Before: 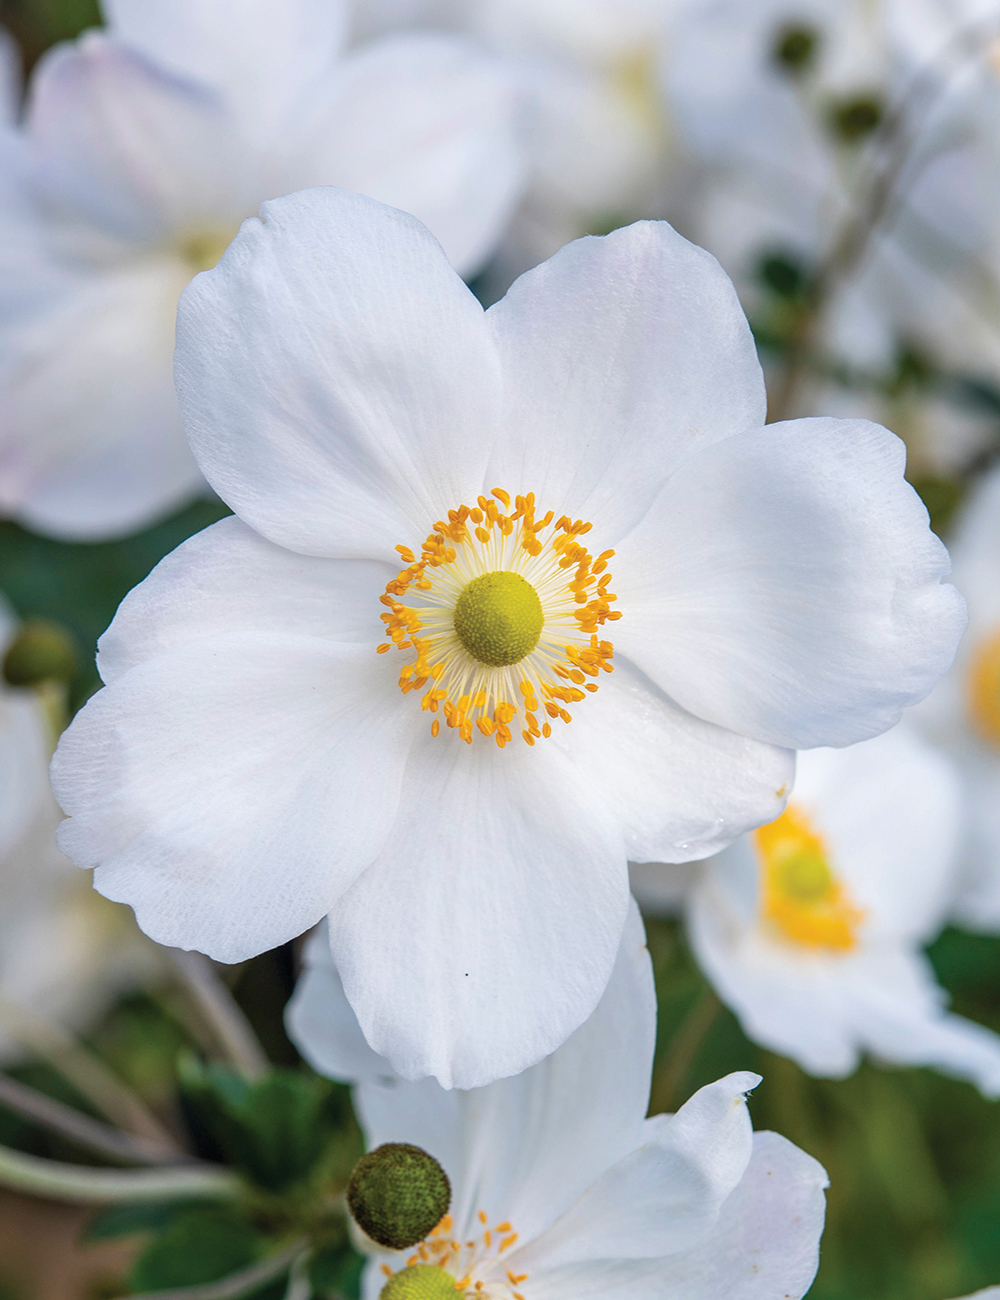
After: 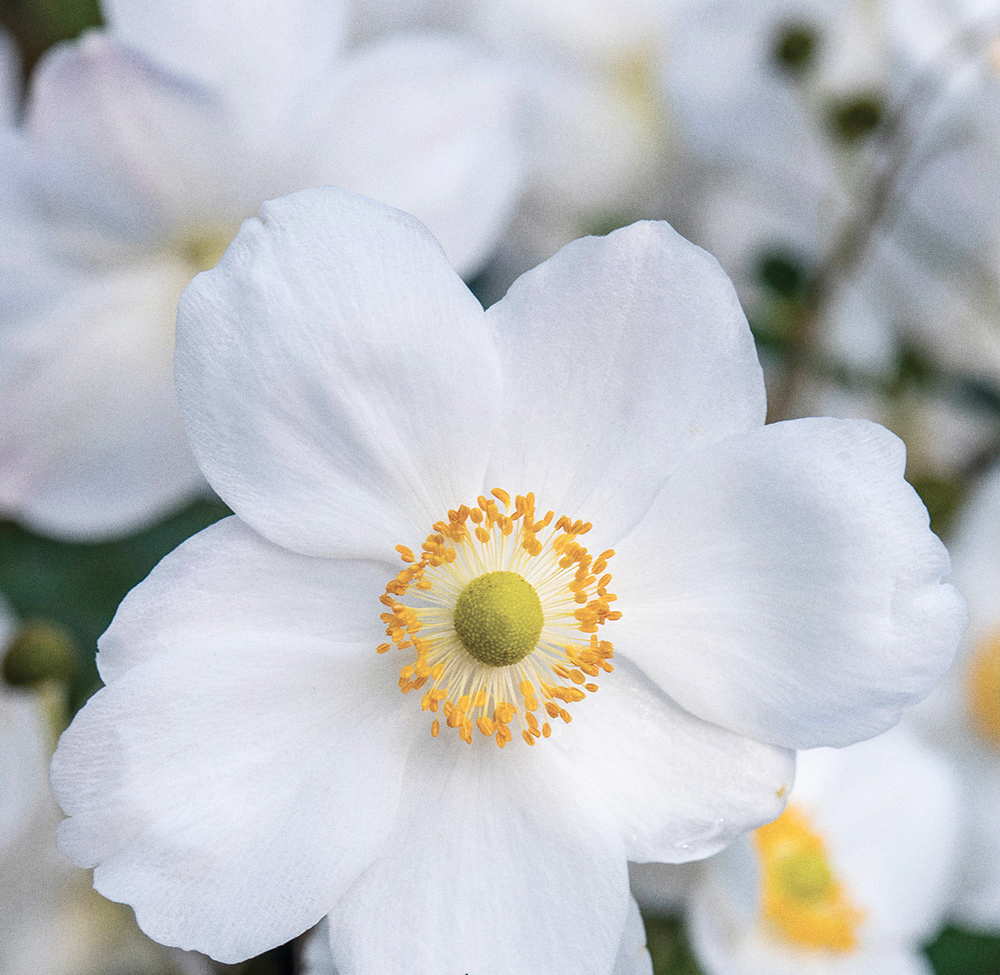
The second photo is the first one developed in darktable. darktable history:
grain: coarseness 0.09 ISO
contrast brightness saturation: contrast 0.11, saturation -0.17
crop: bottom 24.988%
